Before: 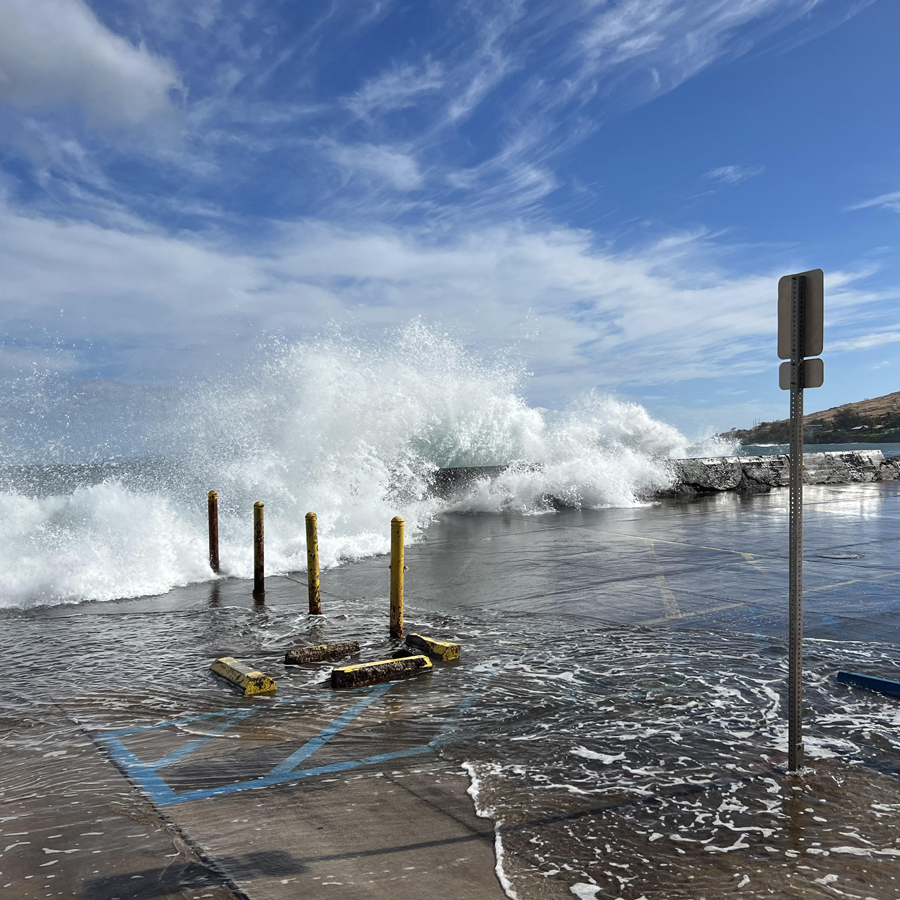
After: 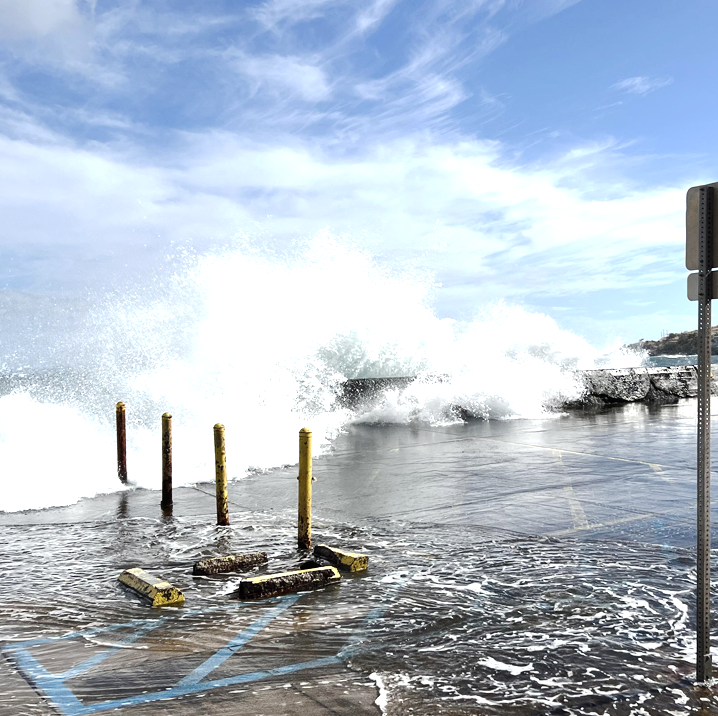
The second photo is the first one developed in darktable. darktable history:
tone equalizer: -8 EV -1.1 EV, -7 EV -1.05 EV, -6 EV -0.885 EV, -5 EV -0.573 EV, -3 EV 0.562 EV, -2 EV 0.863 EV, -1 EV 1 EV, +0 EV 1.06 EV, edges refinement/feathering 500, mask exposure compensation -1.57 EV, preserve details guided filter
crop and rotate: left 10.284%, top 9.945%, right 9.927%, bottom 10.407%
base curve: curves: ch0 [(0, 0) (0.158, 0.273) (0.879, 0.895) (1, 1)], preserve colors none
